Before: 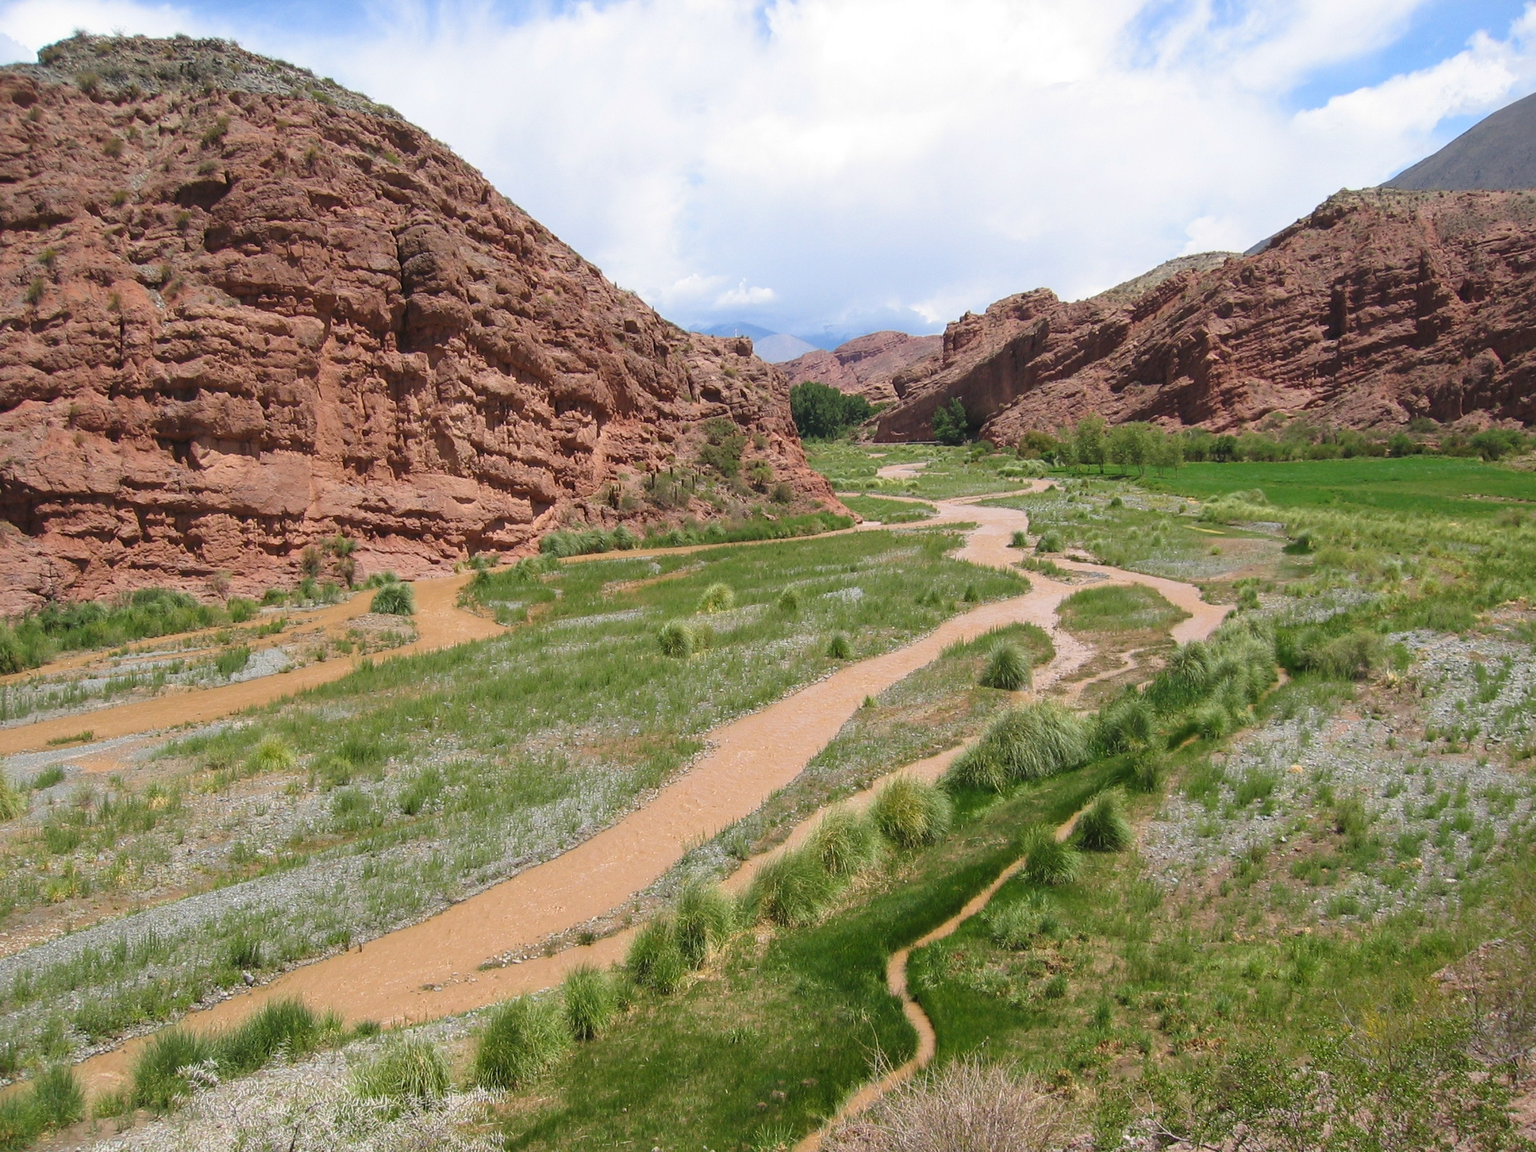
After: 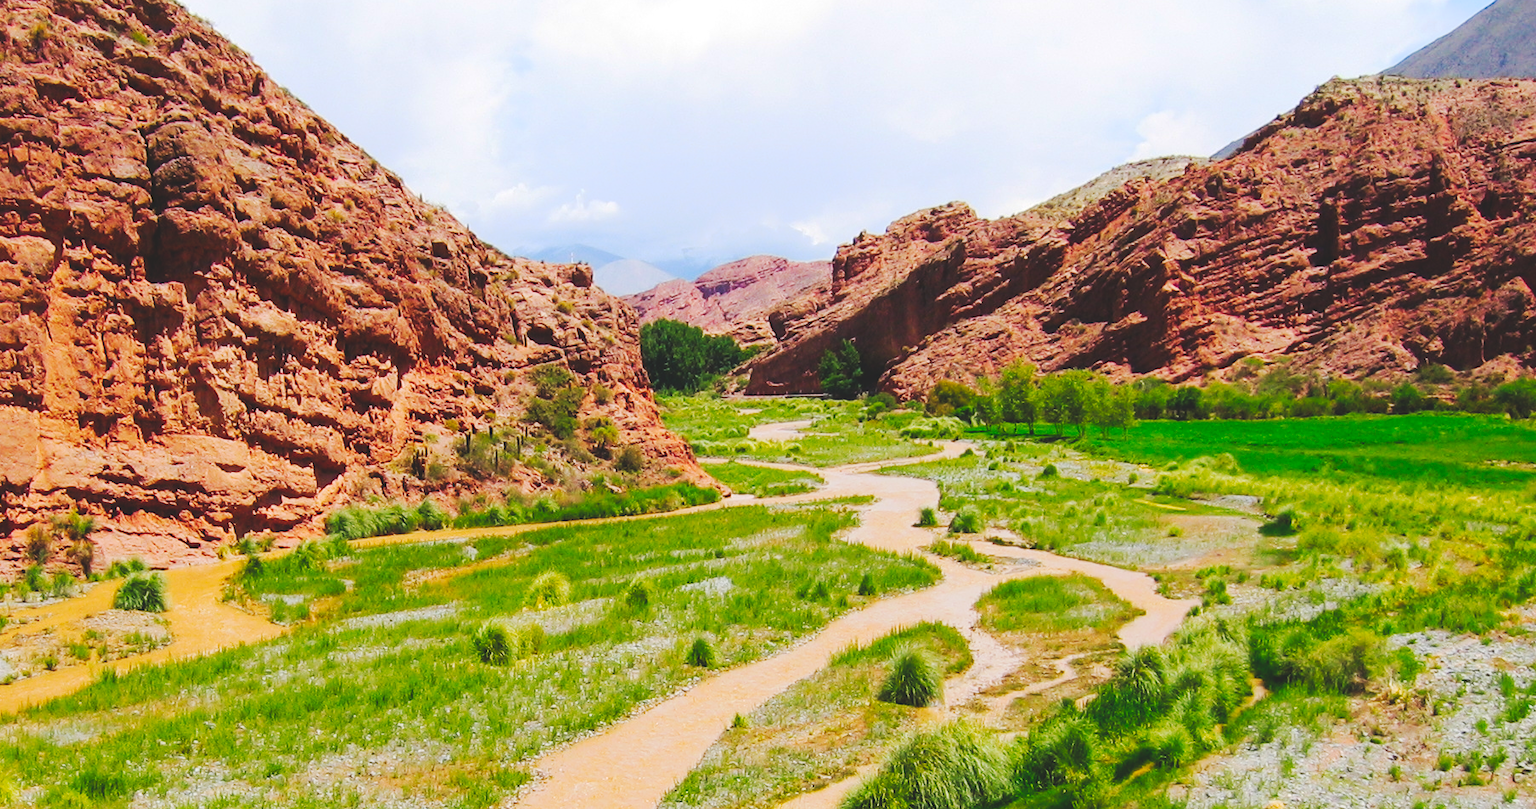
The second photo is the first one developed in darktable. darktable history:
tone curve: curves: ch0 [(0, 0) (0.003, 0.13) (0.011, 0.13) (0.025, 0.134) (0.044, 0.136) (0.069, 0.139) (0.1, 0.144) (0.136, 0.151) (0.177, 0.171) (0.224, 0.2) (0.277, 0.247) (0.335, 0.318) (0.399, 0.412) (0.468, 0.536) (0.543, 0.659) (0.623, 0.746) (0.709, 0.812) (0.801, 0.871) (0.898, 0.915) (1, 1)], preserve colors none
color balance rgb: perceptual saturation grading › global saturation 30.934%, perceptual brilliance grading › global brilliance 2.787%, perceptual brilliance grading › highlights -2.514%, perceptual brilliance grading › shadows 3.022%, global vibrance 20%
crop: left 18.309%, top 11.124%, right 2.065%, bottom 32.897%
